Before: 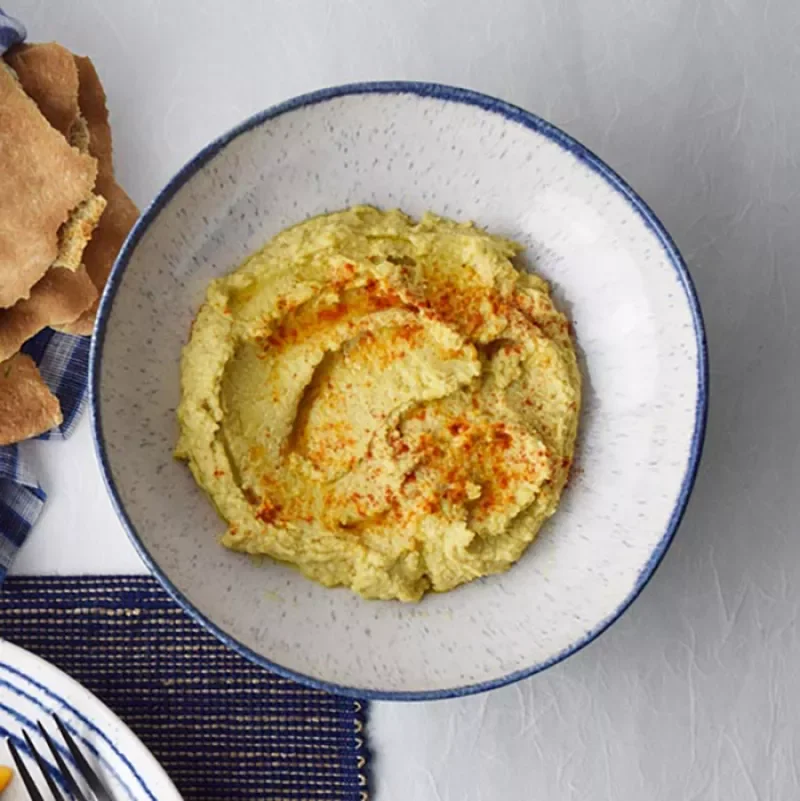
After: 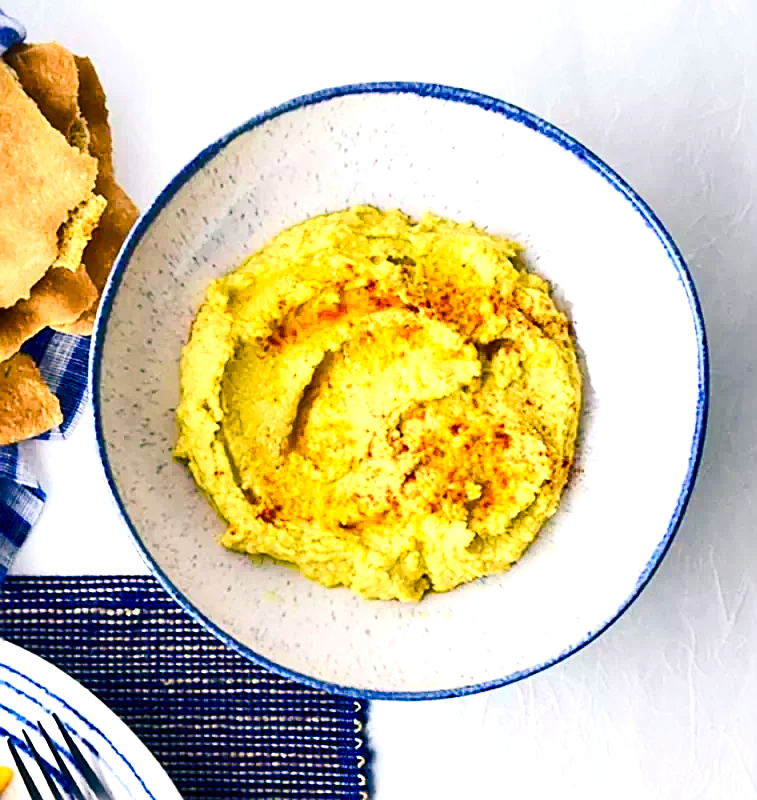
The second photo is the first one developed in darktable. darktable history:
crop and rotate: left 0%, right 5.325%
sharpen: on, module defaults
color balance rgb: shadows lift › luminance -28.714%, shadows lift › chroma 10.303%, shadows lift › hue 232.82°, global offset › luminance -0.352%, linear chroma grading › global chroma 5.359%, perceptual saturation grading › global saturation 20%, perceptual saturation grading › highlights -25.153%, perceptual saturation grading › shadows 49.859%, global vibrance 41.743%
exposure: black level correction 0, exposure 1 EV, compensate highlight preservation false
contrast brightness saturation: contrast 0.22
